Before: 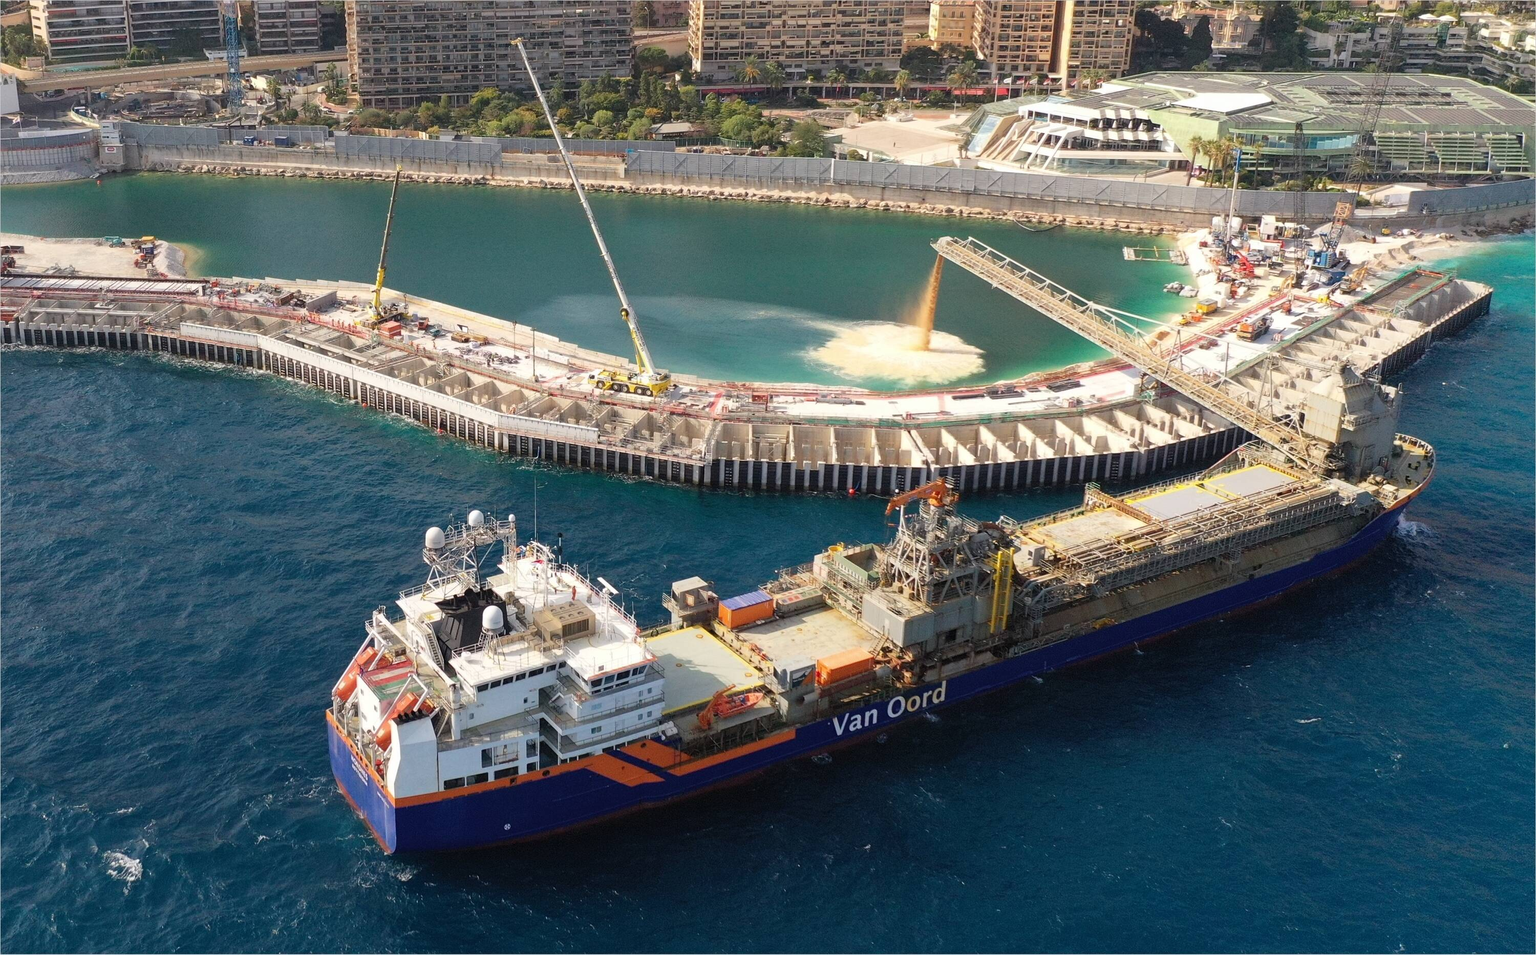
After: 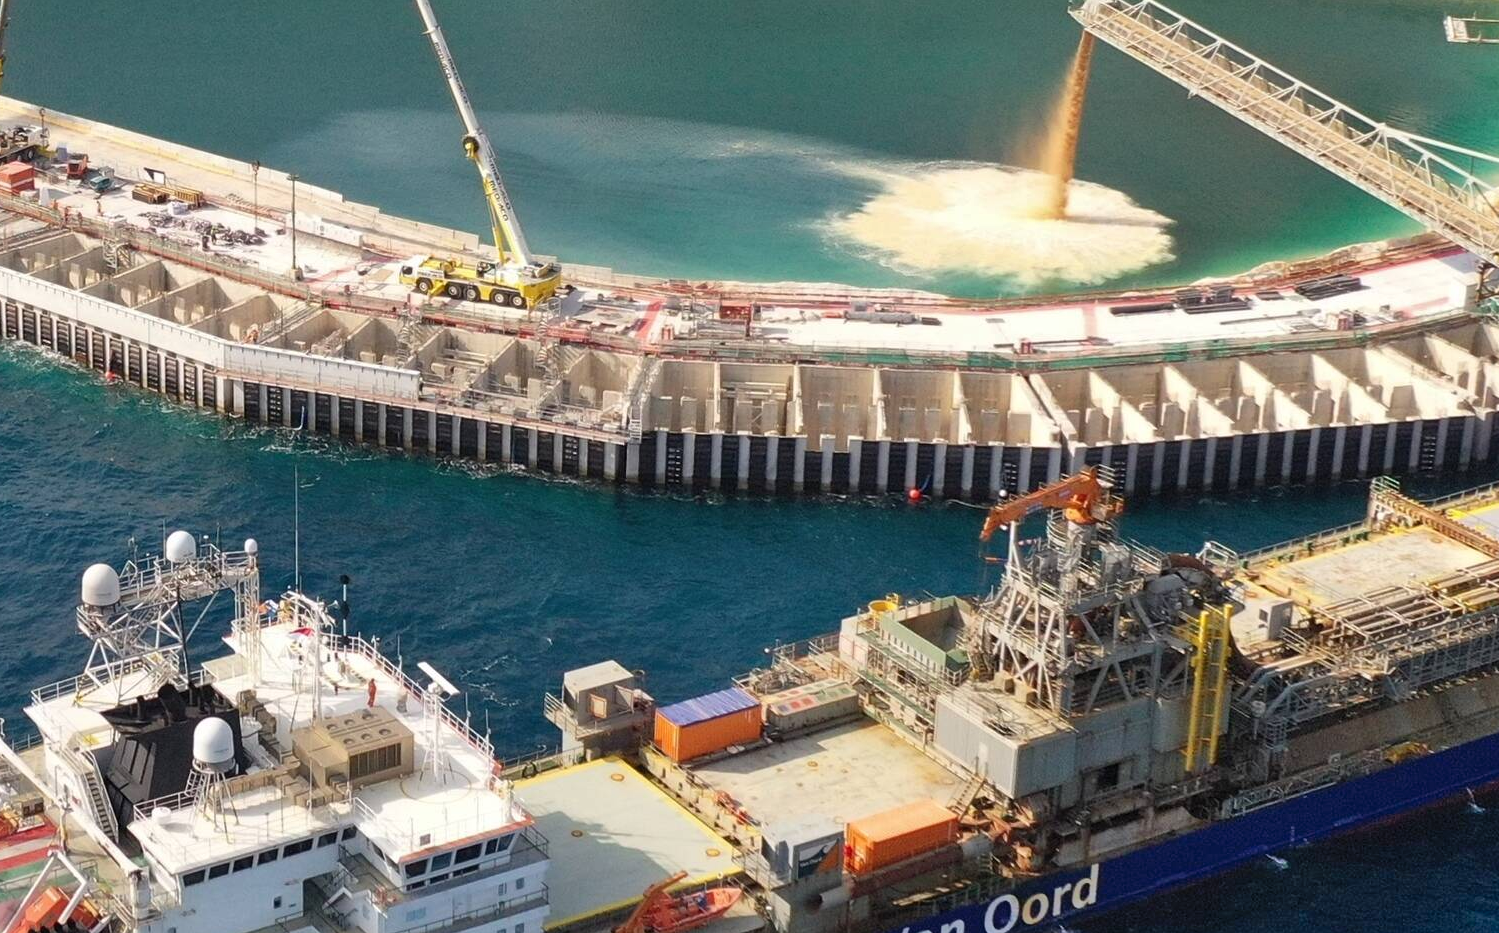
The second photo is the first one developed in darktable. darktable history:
crop: left 25%, top 25%, right 25%, bottom 25%
shadows and highlights: soften with gaussian
